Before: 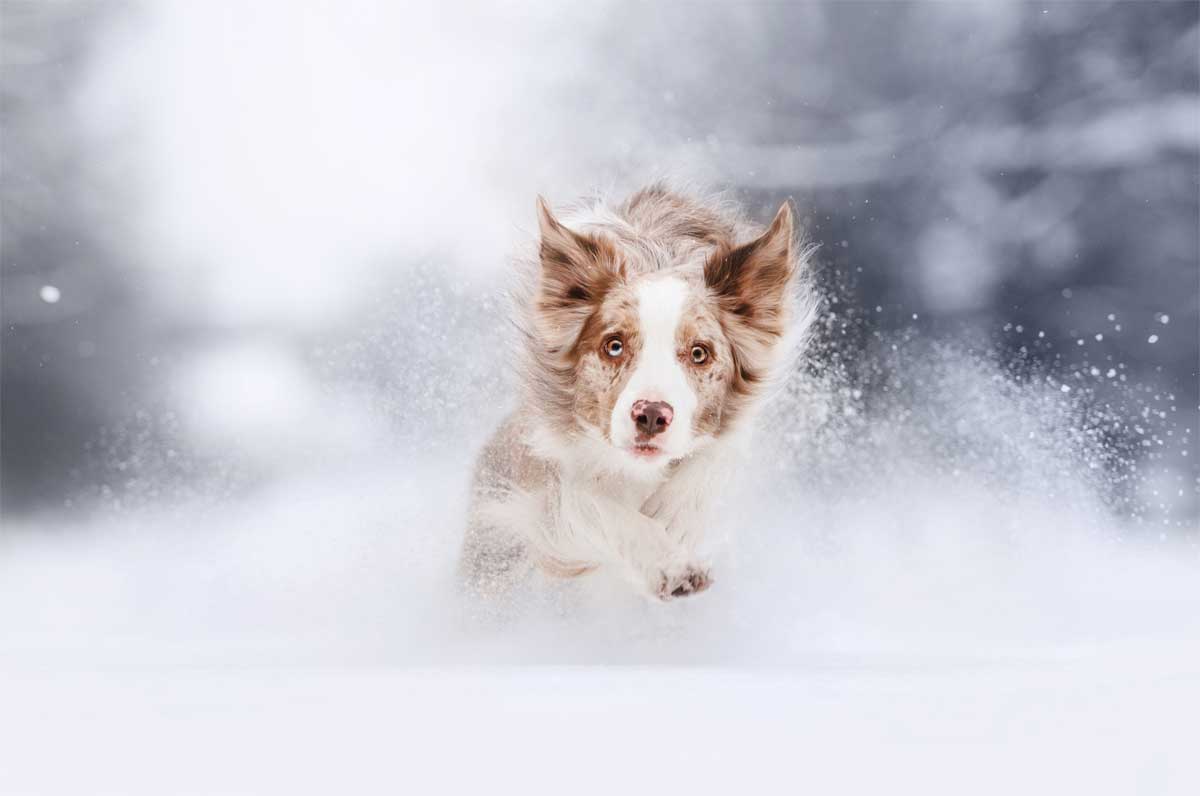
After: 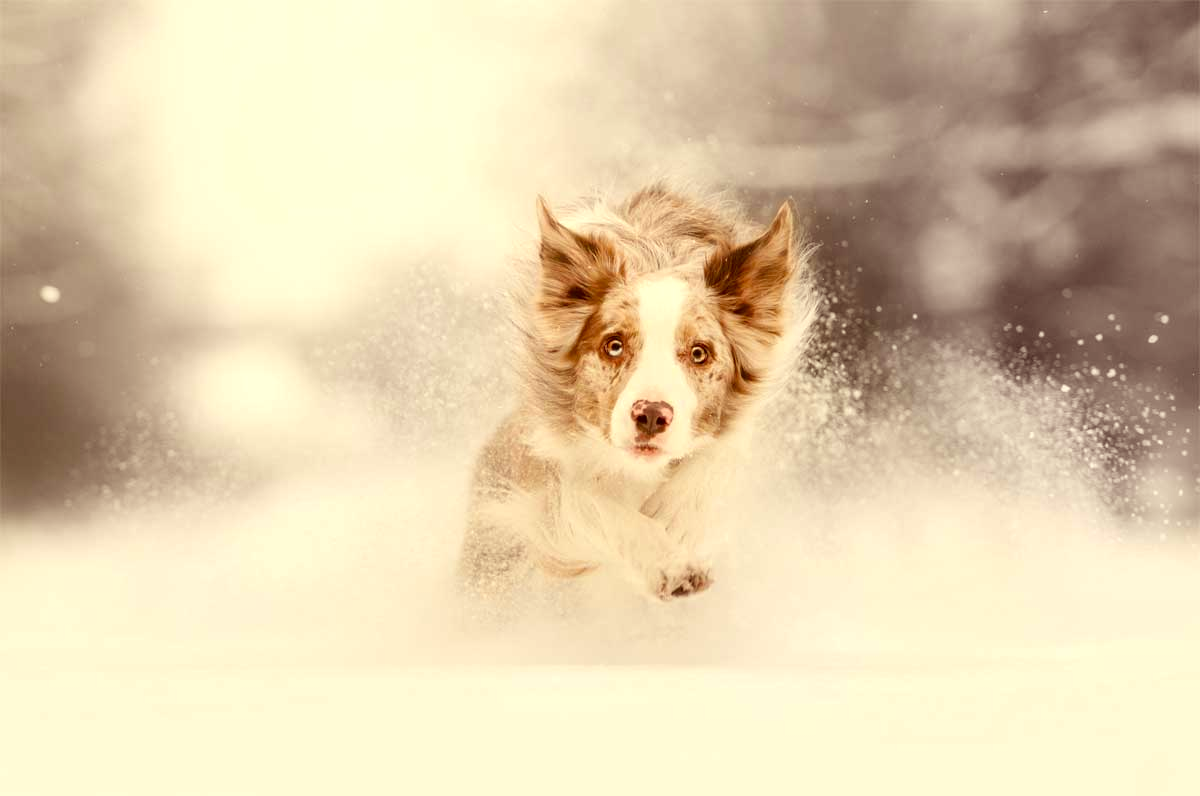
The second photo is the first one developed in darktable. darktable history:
levels: levels [0.016, 0.484, 0.953]
color correction: highlights a* 1.12, highlights b* 24.26, shadows a* 15.58, shadows b* 24.26
